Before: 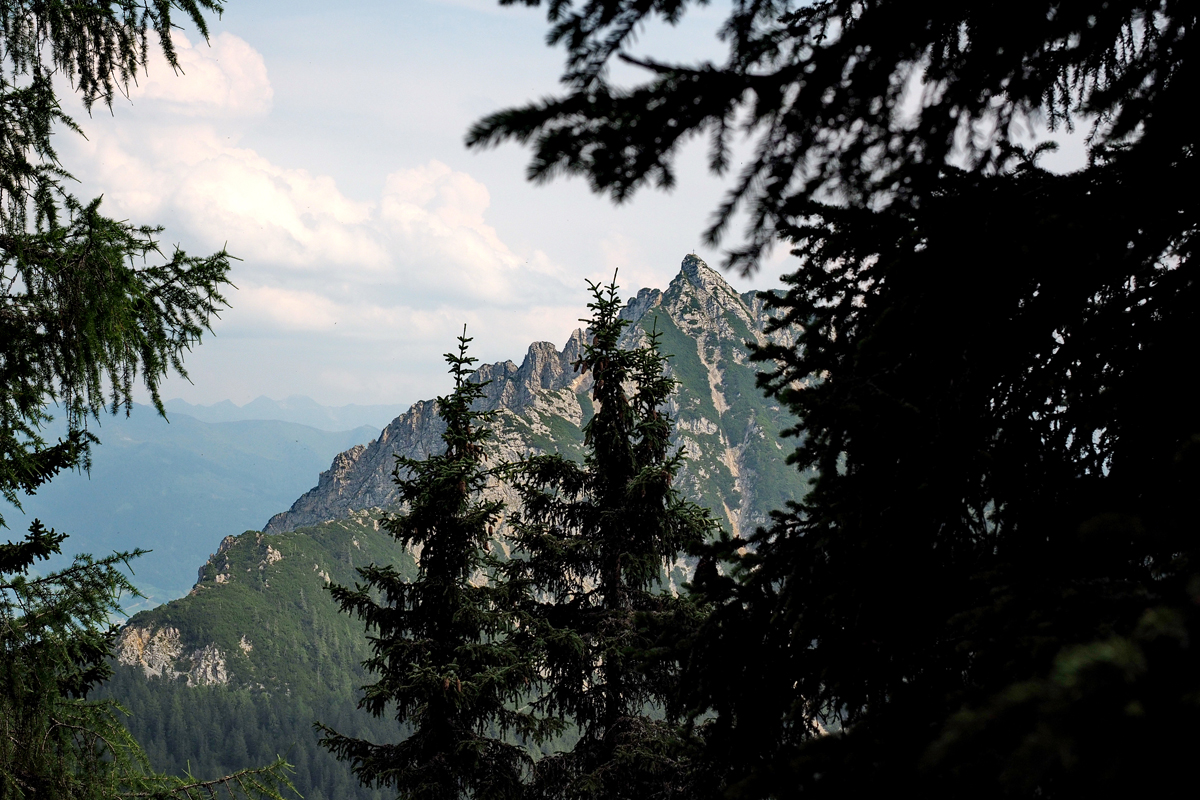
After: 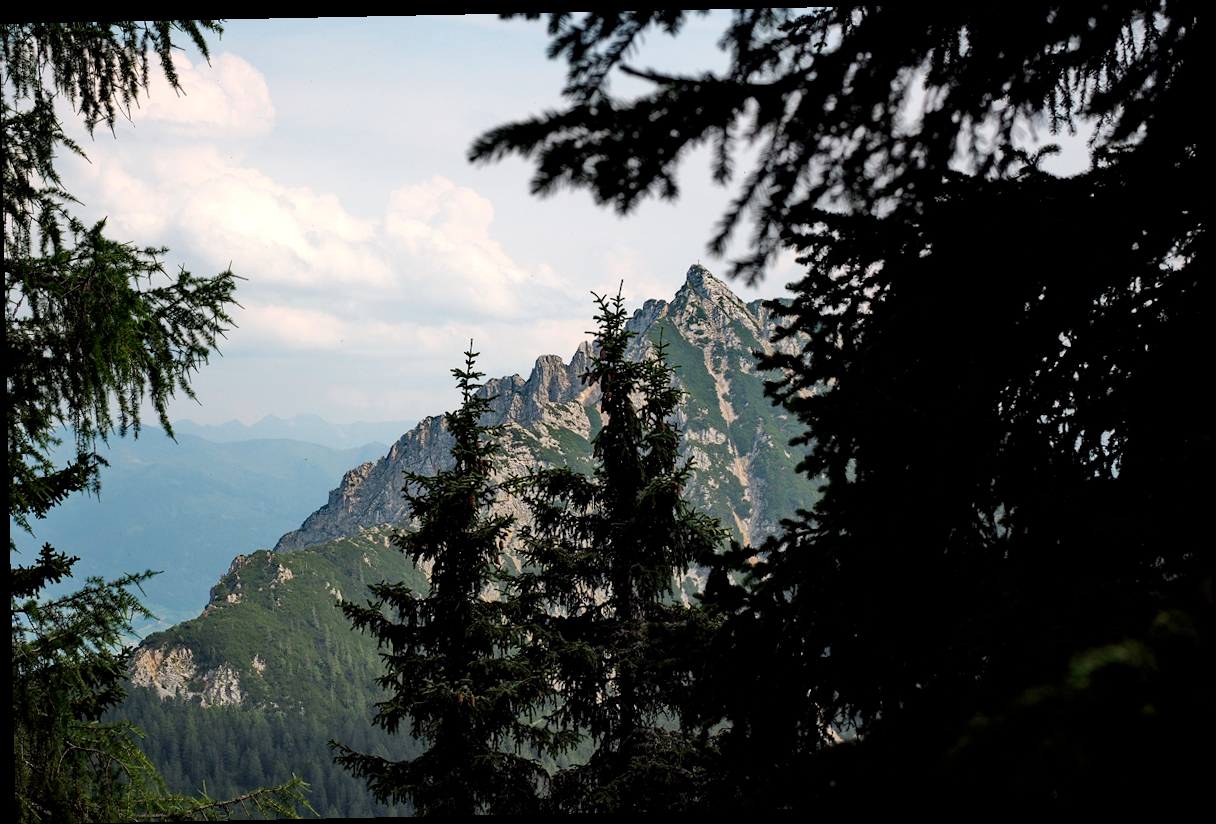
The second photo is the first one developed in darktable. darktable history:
levels: mode automatic, black 0.023%, white 99.97%, levels [0.062, 0.494, 0.925]
rotate and perspective: rotation -1.17°, automatic cropping off
